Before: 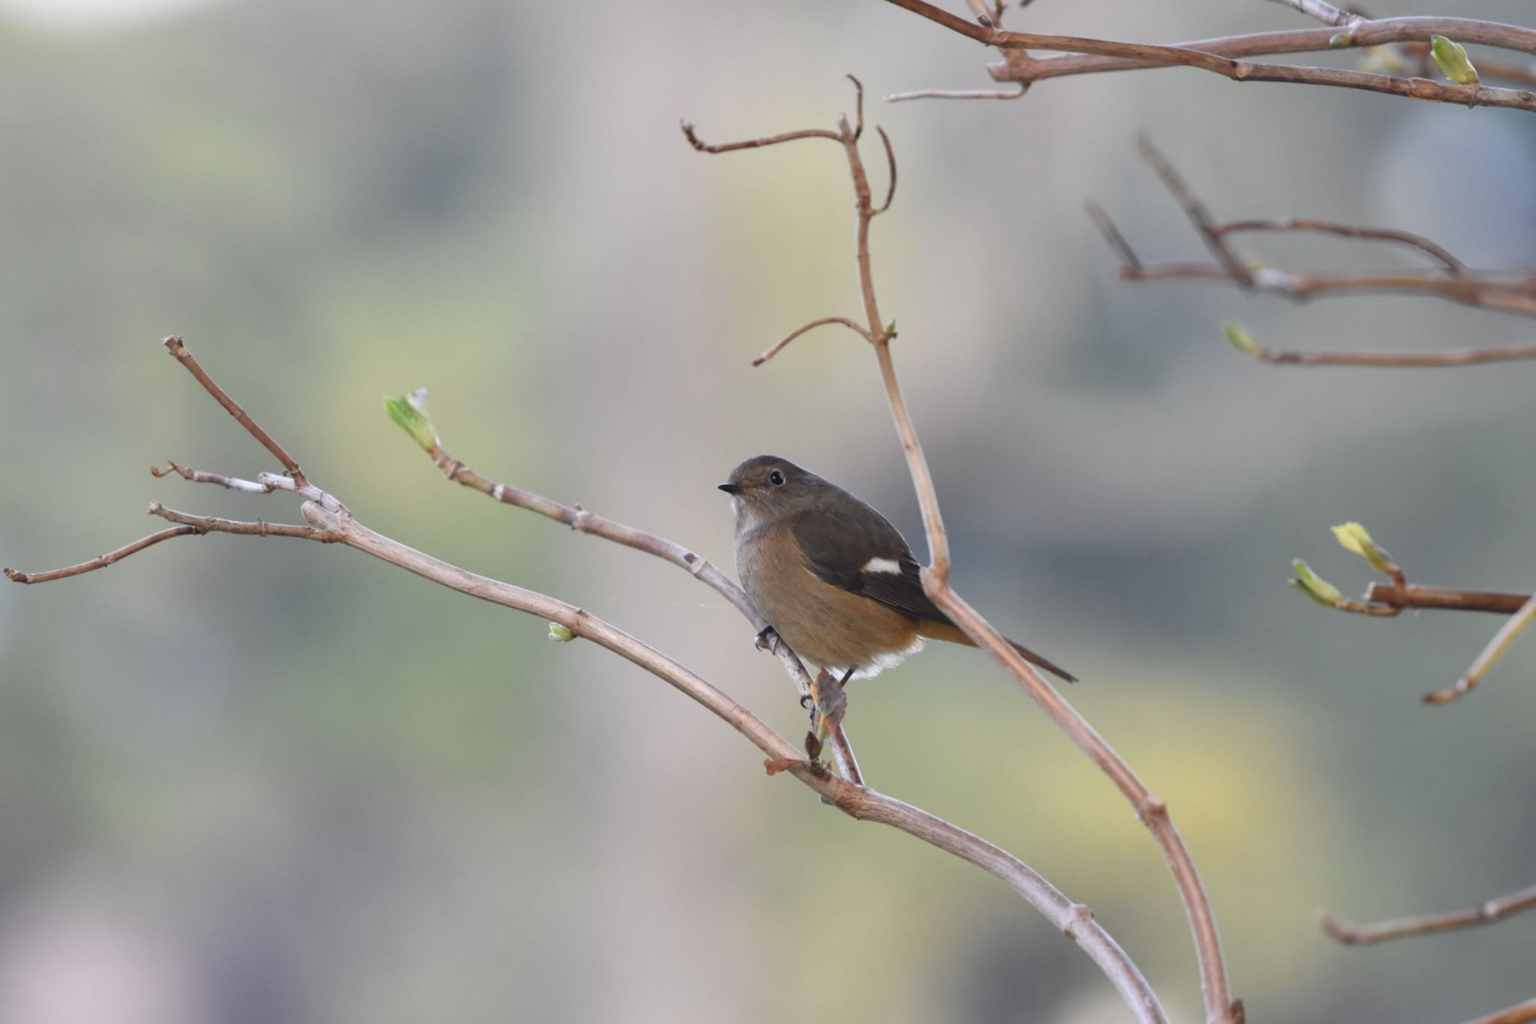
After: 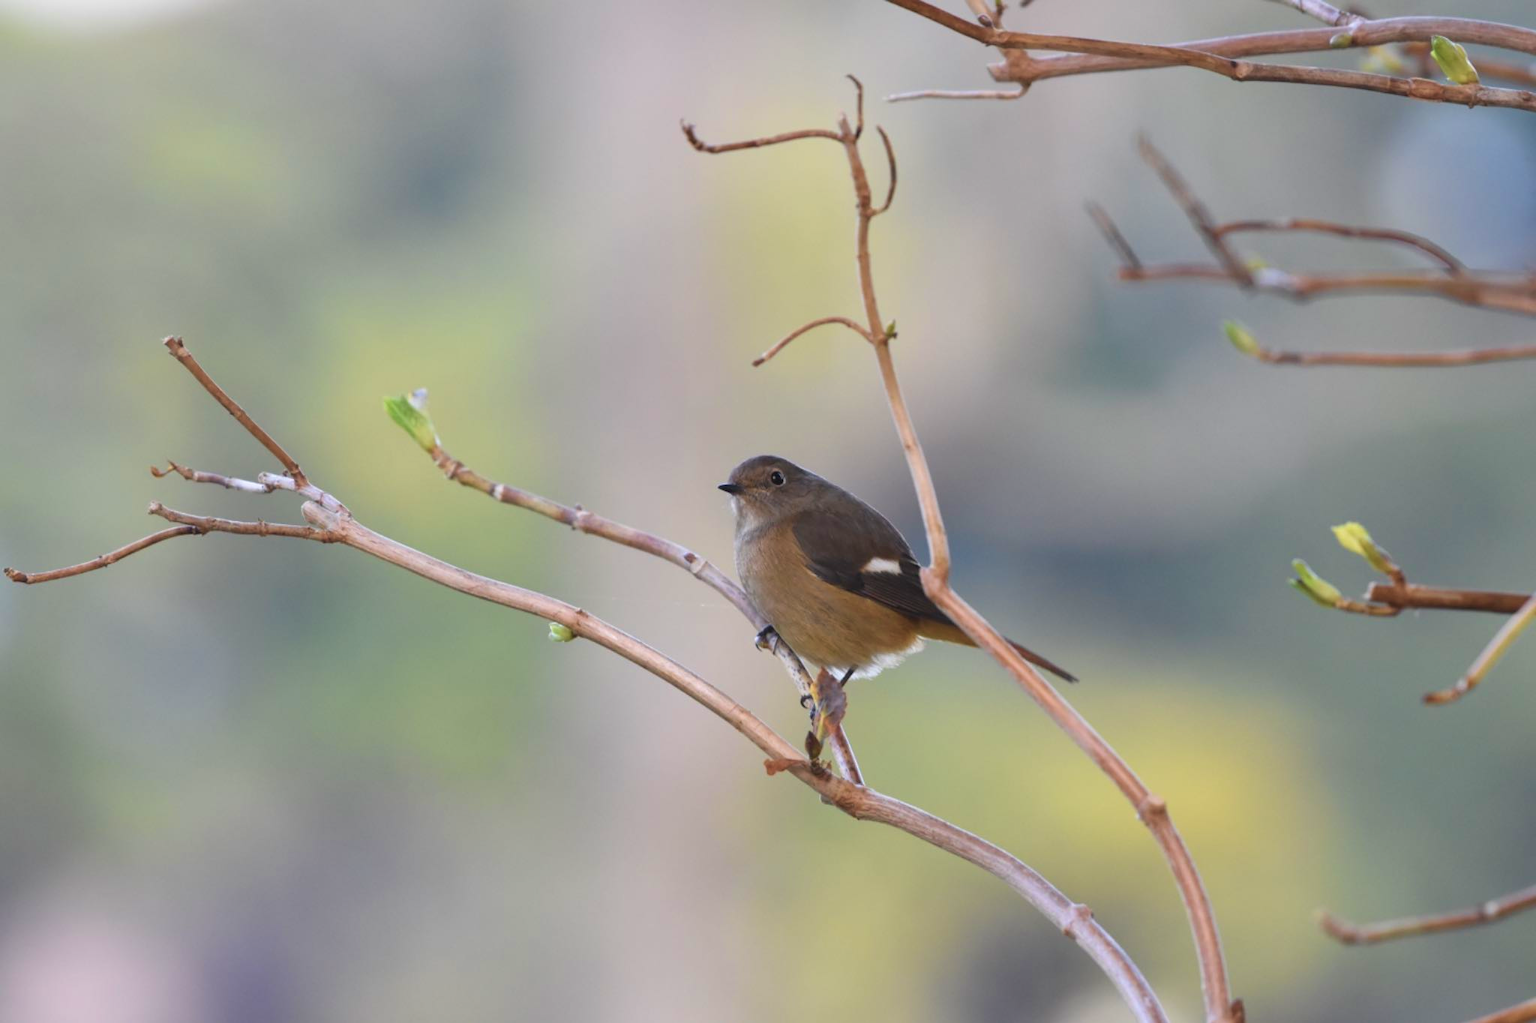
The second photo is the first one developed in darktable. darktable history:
velvia: strength 45.53%
